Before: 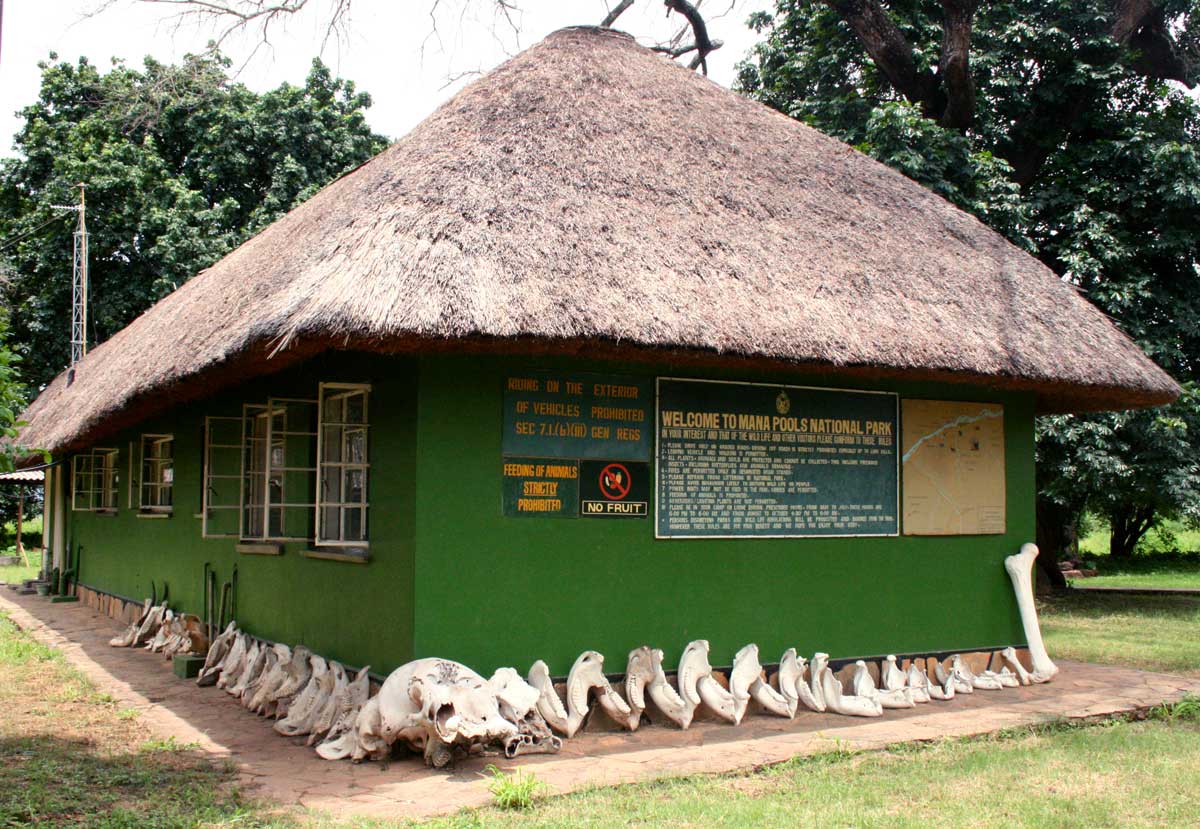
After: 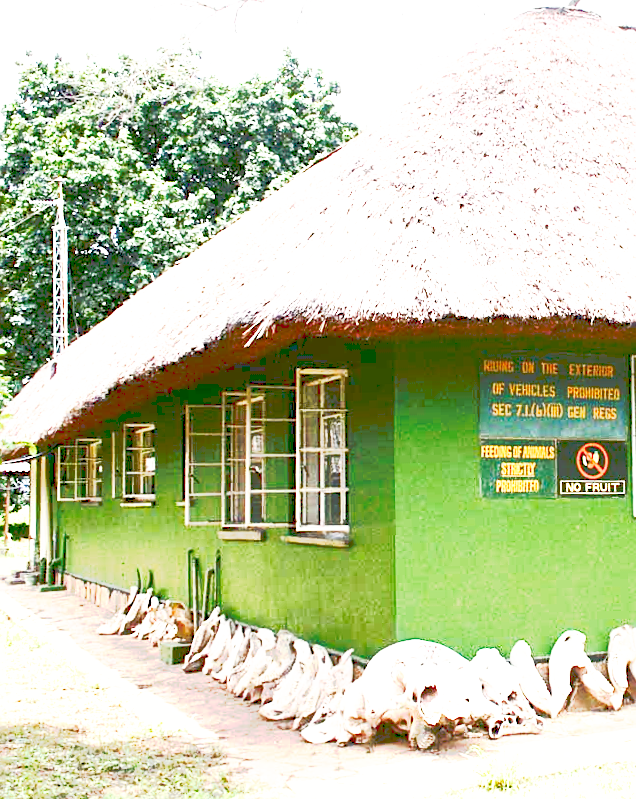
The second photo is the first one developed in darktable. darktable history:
exposure: black level correction 0, exposure 1.2 EV, compensate exposure bias true, compensate highlight preservation false
contrast brightness saturation: contrast 0.2, brightness -0.11, saturation 0.1
shadows and highlights: on, module defaults
rotate and perspective: rotation -1.32°, lens shift (horizontal) -0.031, crop left 0.015, crop right 0.985, crop top 0.047, crop bottom 0.982
crop: left 0.587%, right 45.588%, bottom 0.086%
base curve: curves: ch0 [(0, 0) (0.495, 0.917) (1, 1)], preserve colors none
tone curve: curves: ch0 [(0, 0) (0.003, 0.202) (0.011, 0.205) (0.025, 0.222) (0.044, 0.258) (0.069, 0.298) (0.1, 0.321) (0.136, 0.333) (0.177, 0.38) (0.224, 0.439) (0.277, 0.51) (0.335, 0.594) (0.399, 0.675) (0.468, 0.743) (0.543, 0.805) (0.623, 0.861) (0.709, 0.905) (0.801, 0.931) (0.898, 0.941) (1, 1)], preserve colors none
sharpen: on, module defaults
